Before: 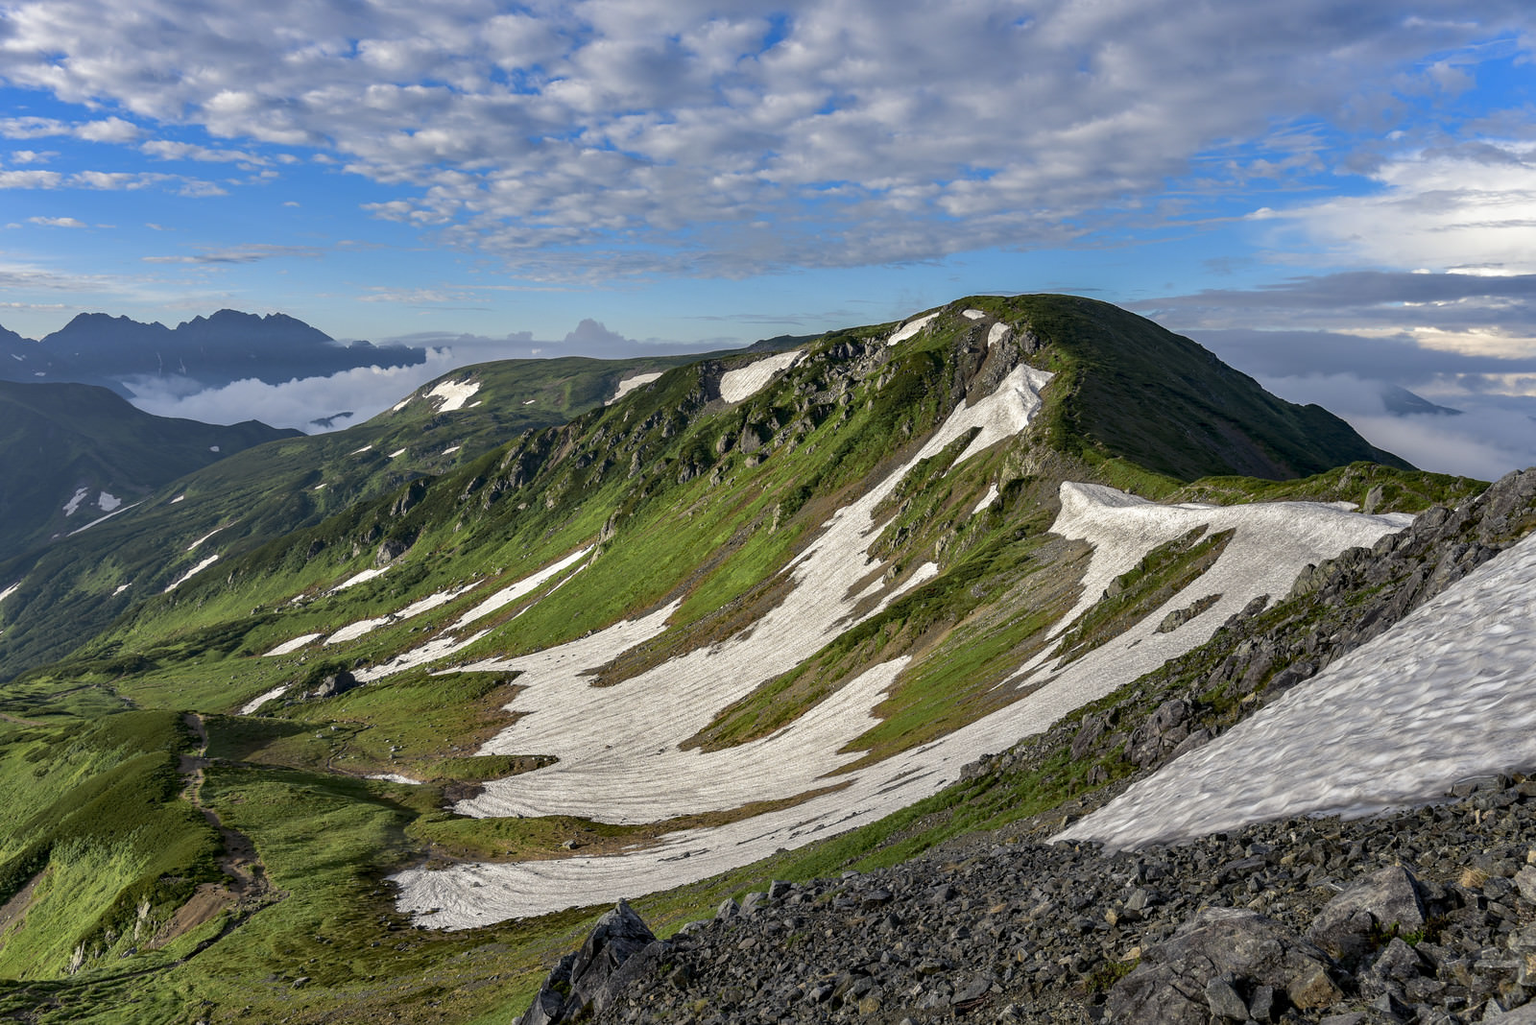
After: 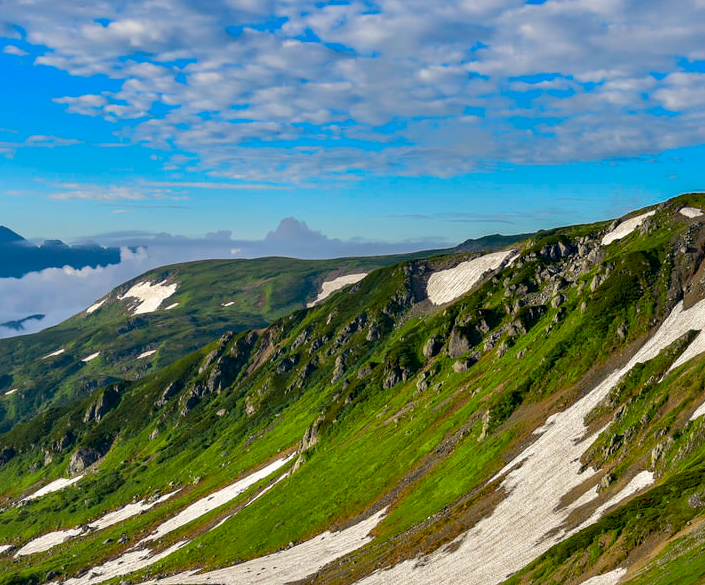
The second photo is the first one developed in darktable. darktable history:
crop: left 20.248%, top 10.86%, right 35.675%, bottom 34.321%
white balance: emerald 1
color balance rgb: linear chroma grading › global chroma 13.3%, global vibrance 41.49%
